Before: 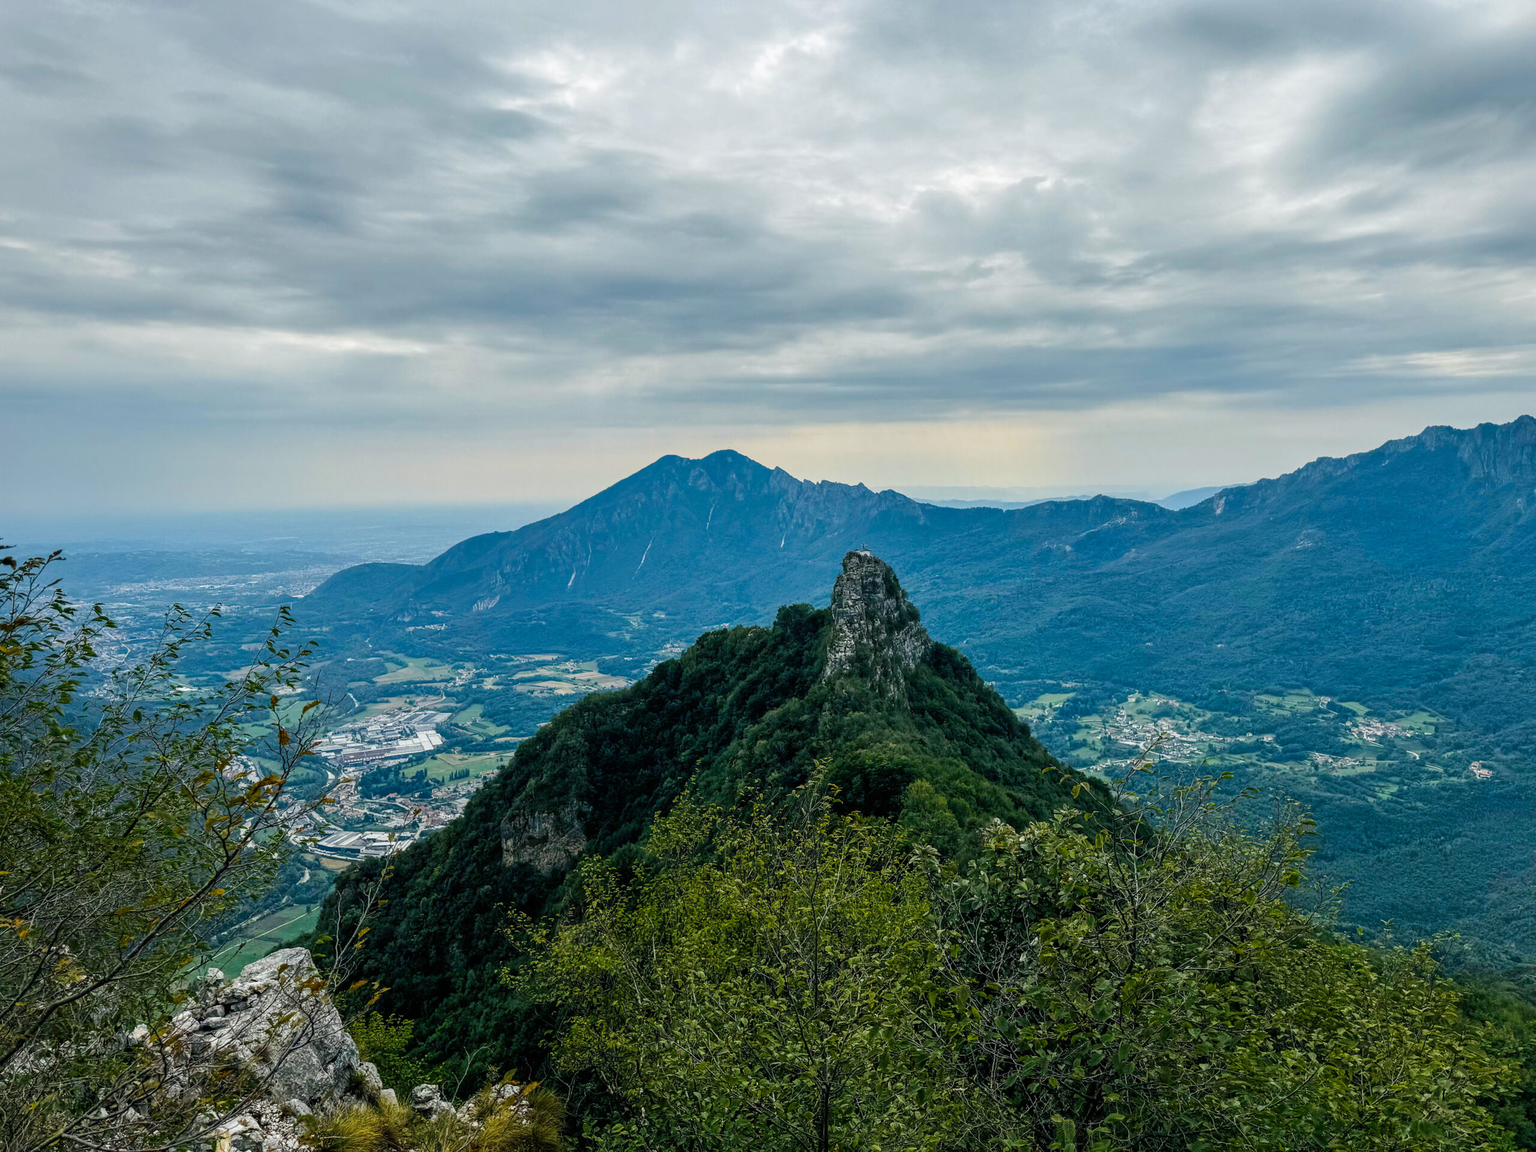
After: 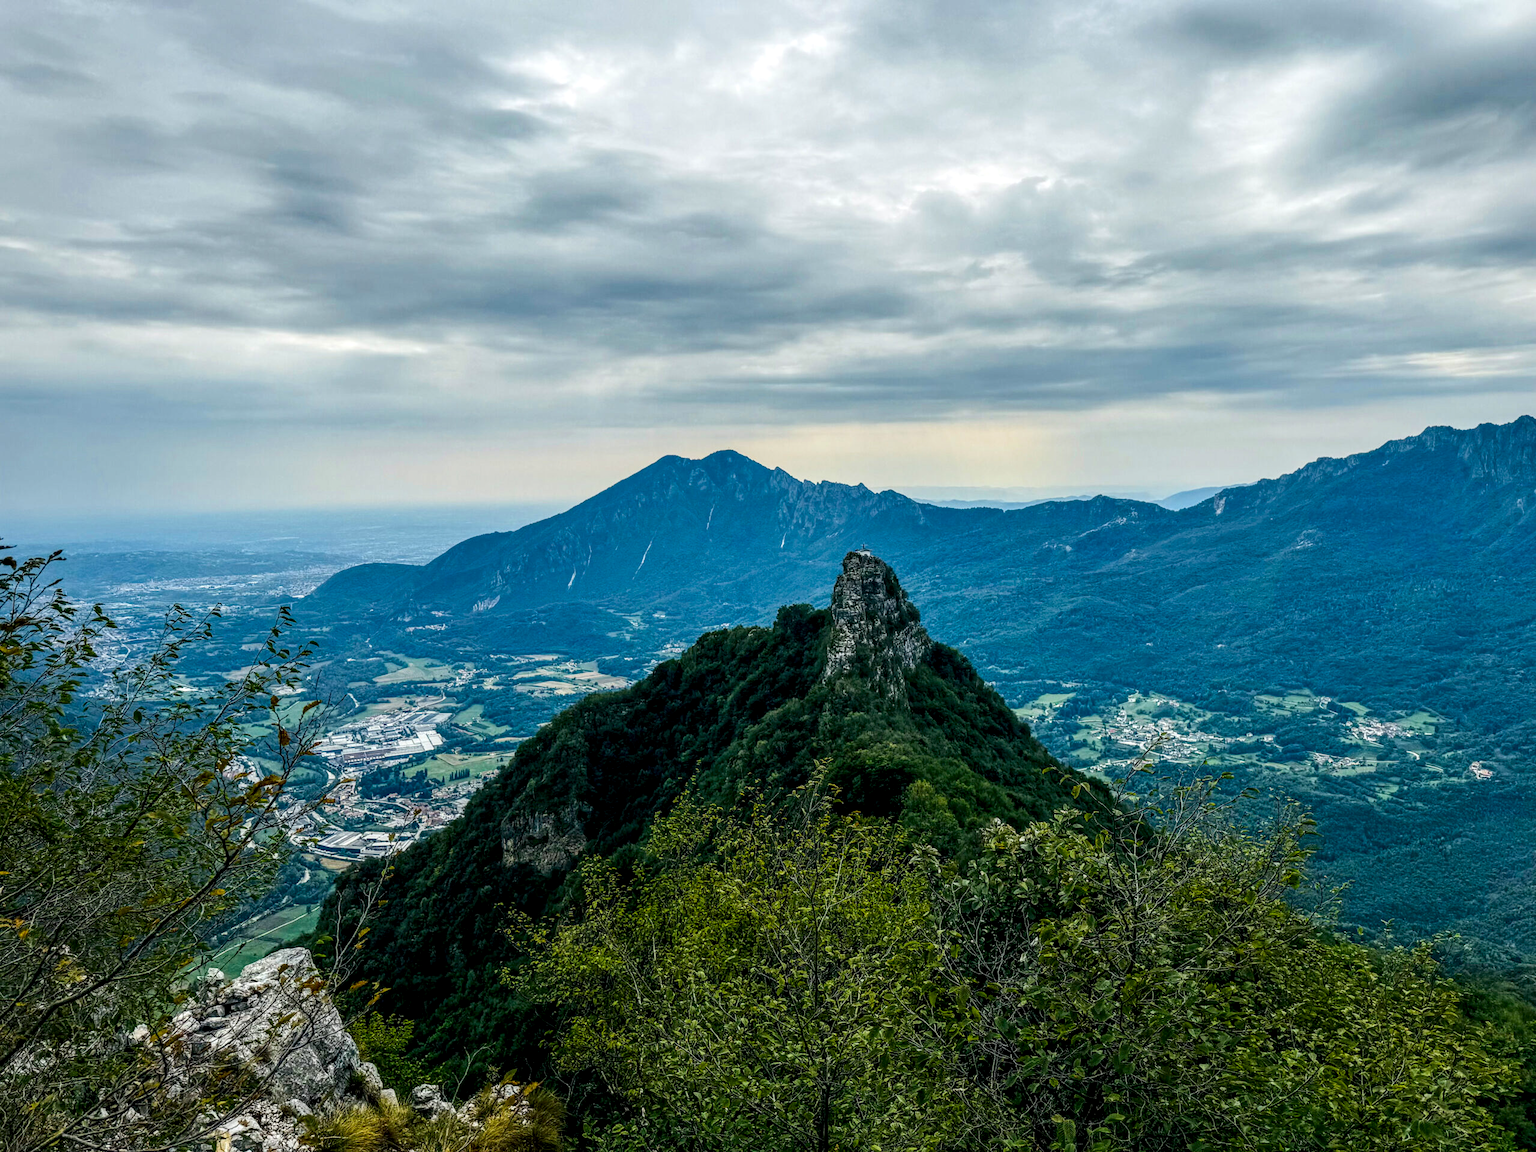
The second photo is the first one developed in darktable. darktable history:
local contrast: detail 130%
contrast brightness saturation: contrast 0.153, brightness -0.014, saturation 0.1
exposure: exposure 0.014 EV, compensate highlight preservation false
